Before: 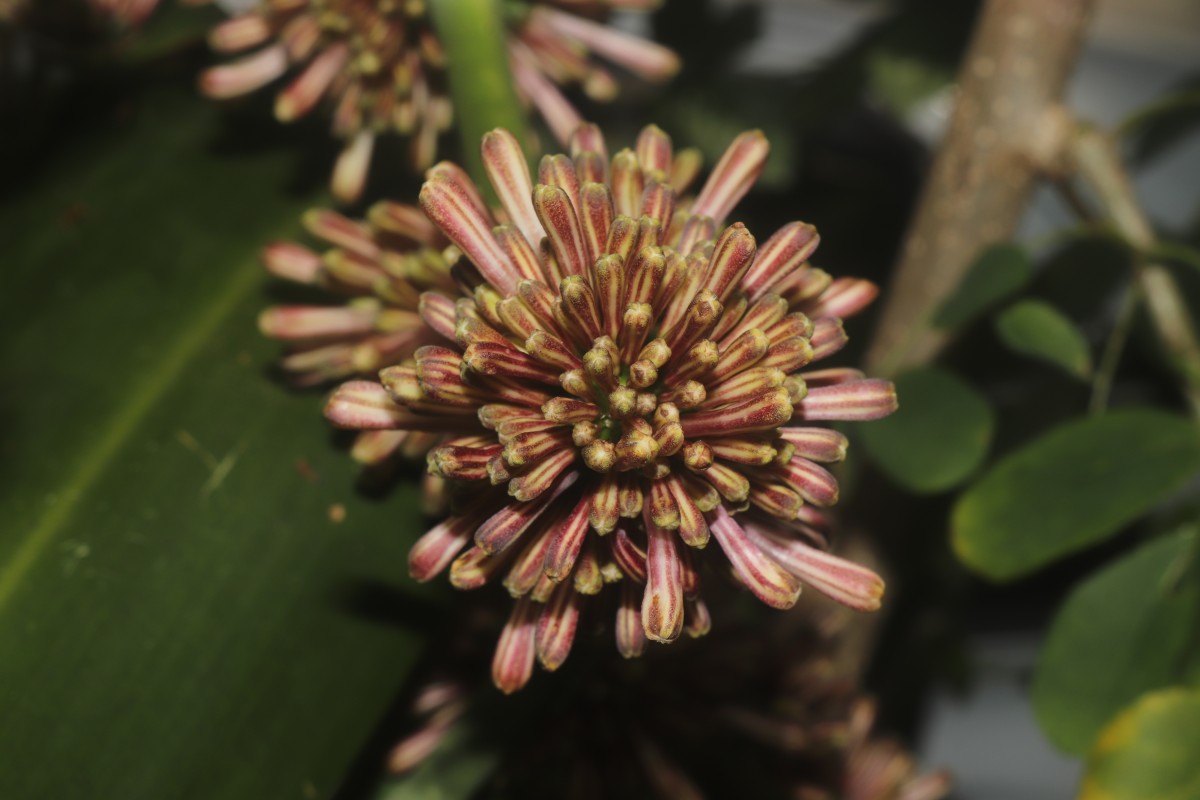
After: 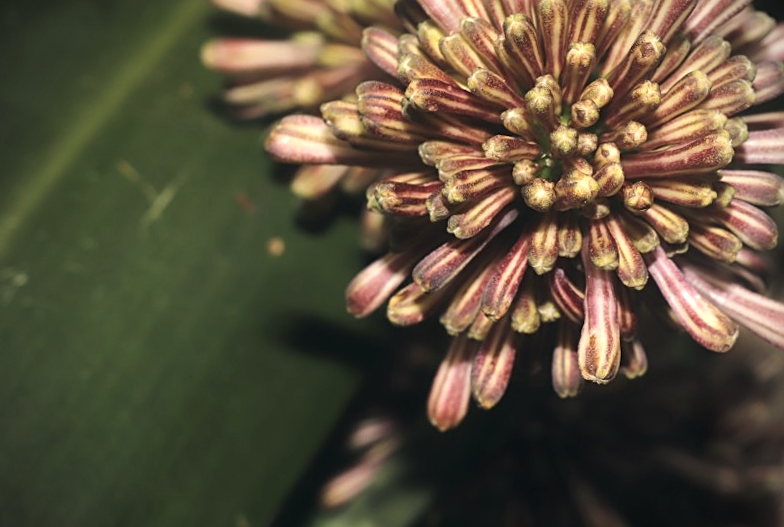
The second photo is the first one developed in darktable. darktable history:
color correction: highlights a* 2.85, highlights b* 5.01, shadows a* -2.13, shadows b* -4.89, saturation 0.785
crop and rotate: angle -1.16°, left 3.602%, top 32.133%, right 29.043%
sharpen: on, module defaults
vignetting: on, module defaults
exposure: exposure 0.695 EV, compensate highlight preservation false
